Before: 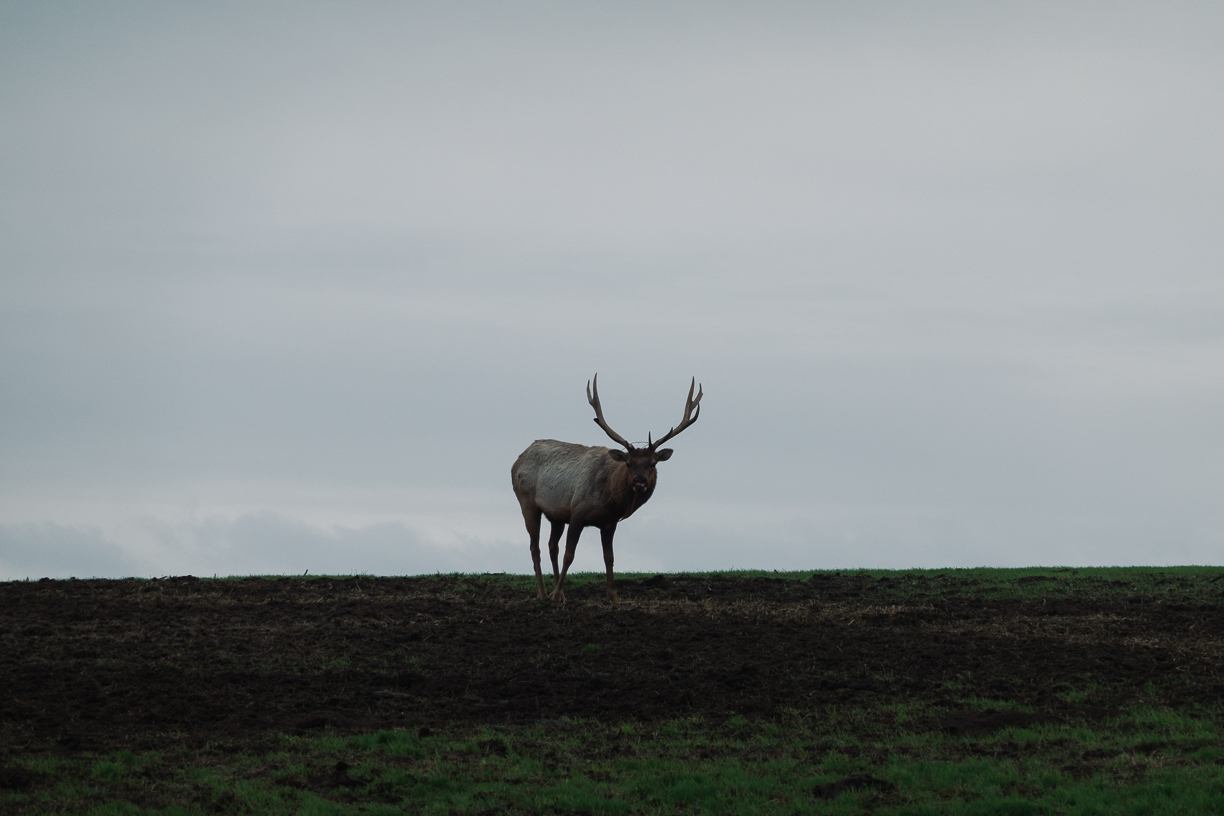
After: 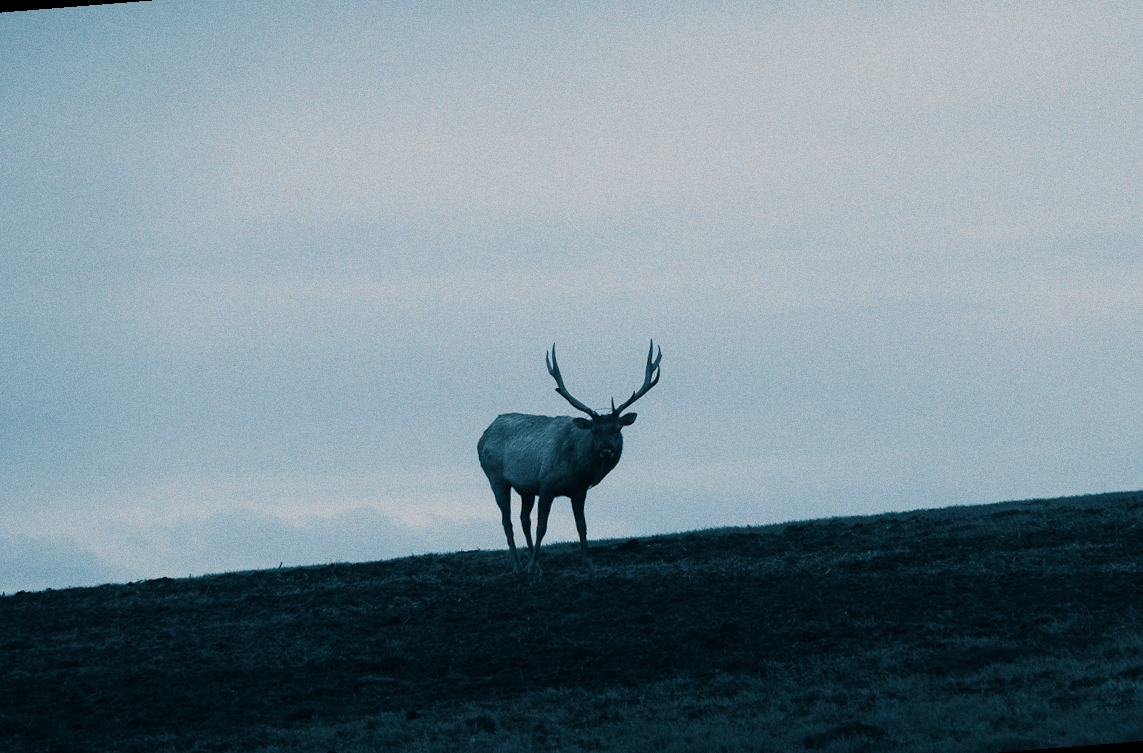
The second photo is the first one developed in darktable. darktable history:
grain: on, module defaults
rotate and perspective: rotation -4.57°, crop left 0.054, crop right 0.944, crop top 0.087, crop bottom 0.914
split-toning: shadows › hue 212.4°, balance -70
